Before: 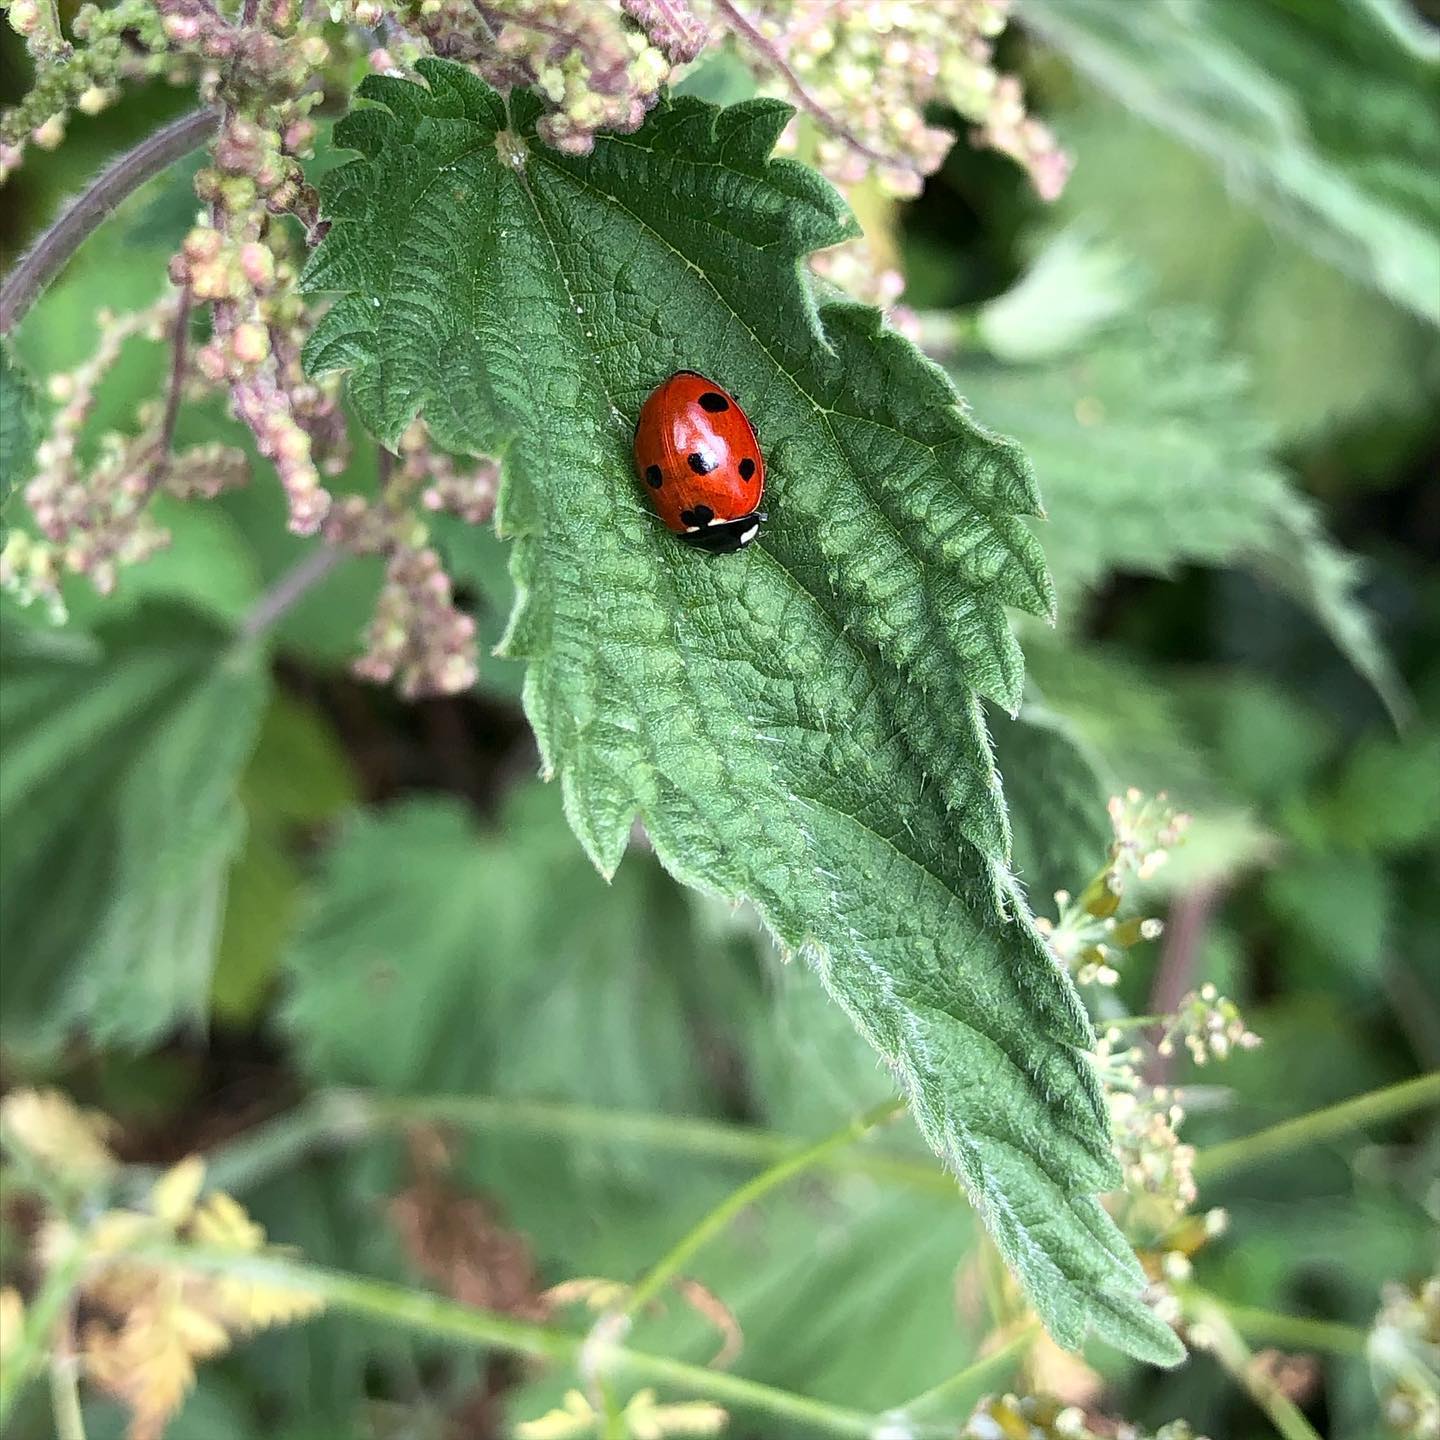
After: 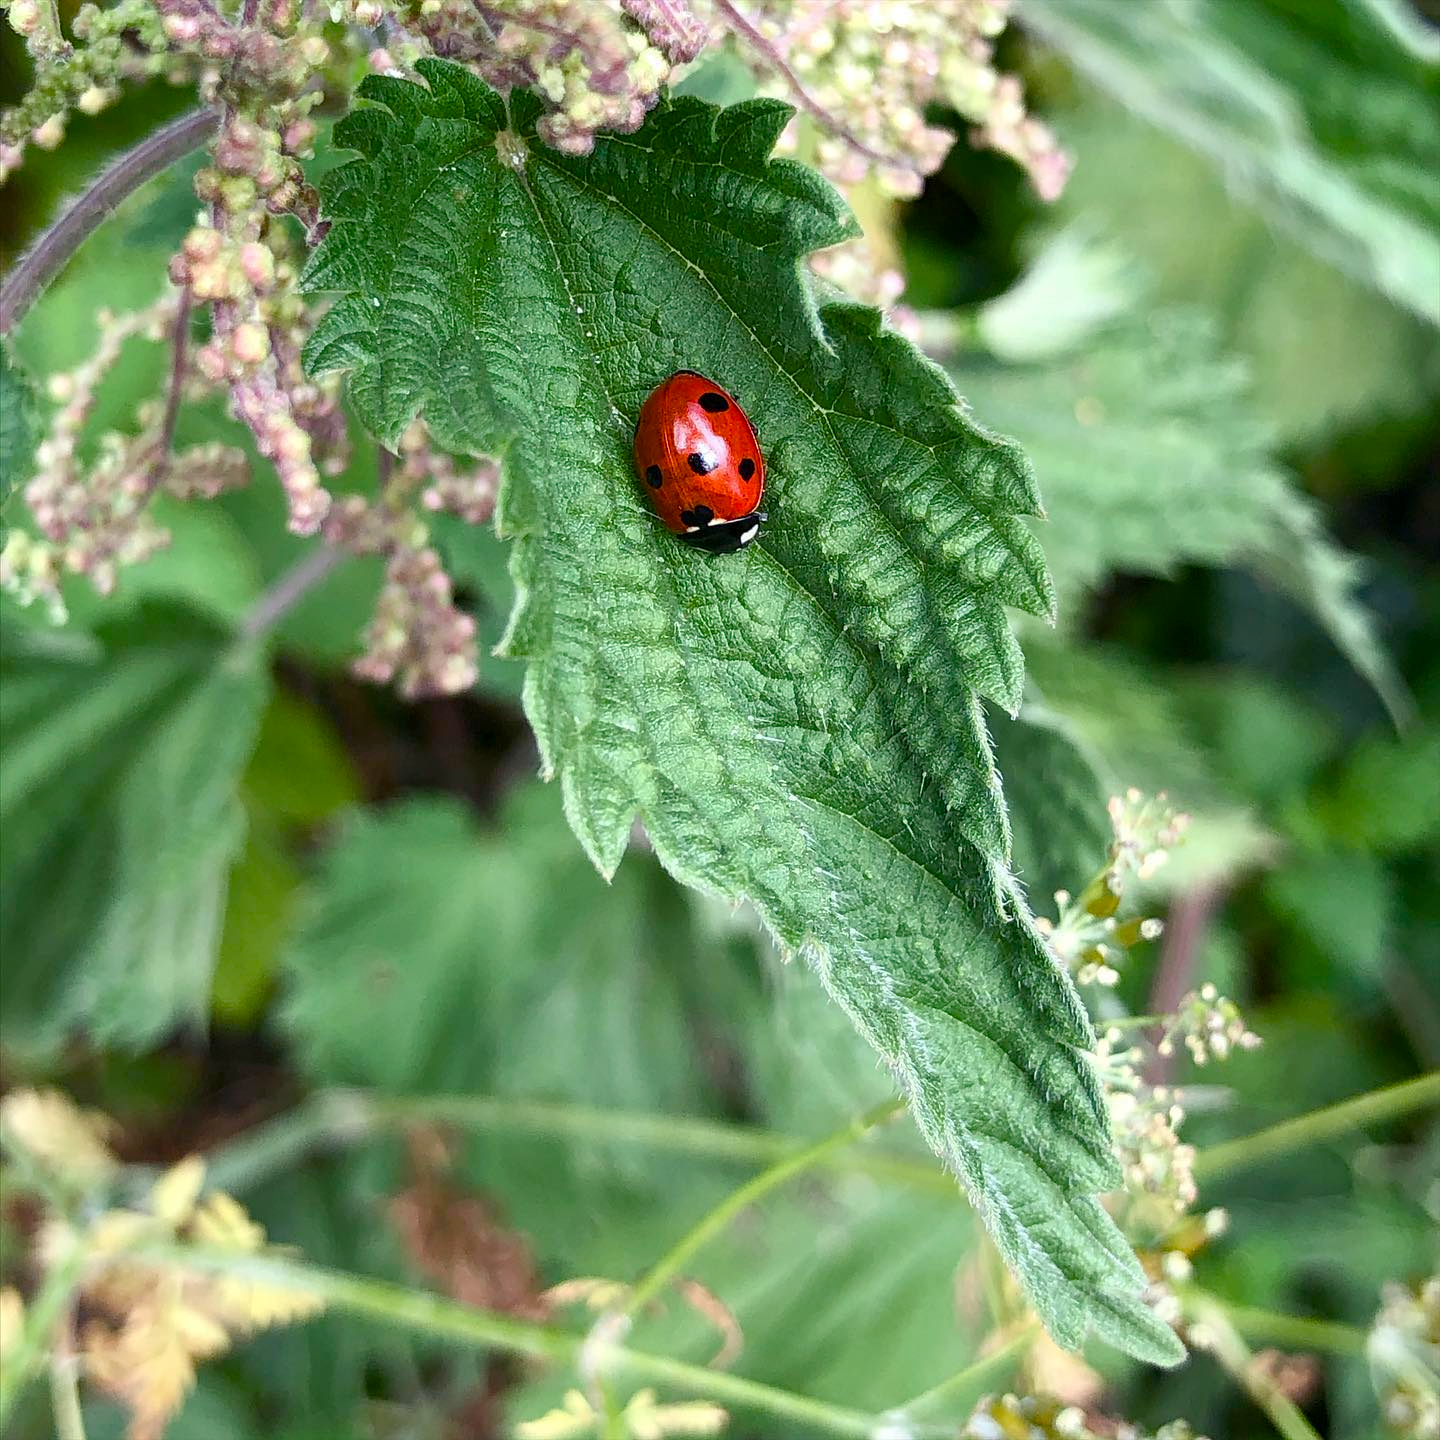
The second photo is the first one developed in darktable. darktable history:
color balance rgb: shadows lift › chroma 3.034%, shadows lift › hue 279.49°, perceptual saturation grading › global saturation 20%, perceptual saturation grading › highlights -25.351%, perceptual saturation grading › shadows 50.55%
